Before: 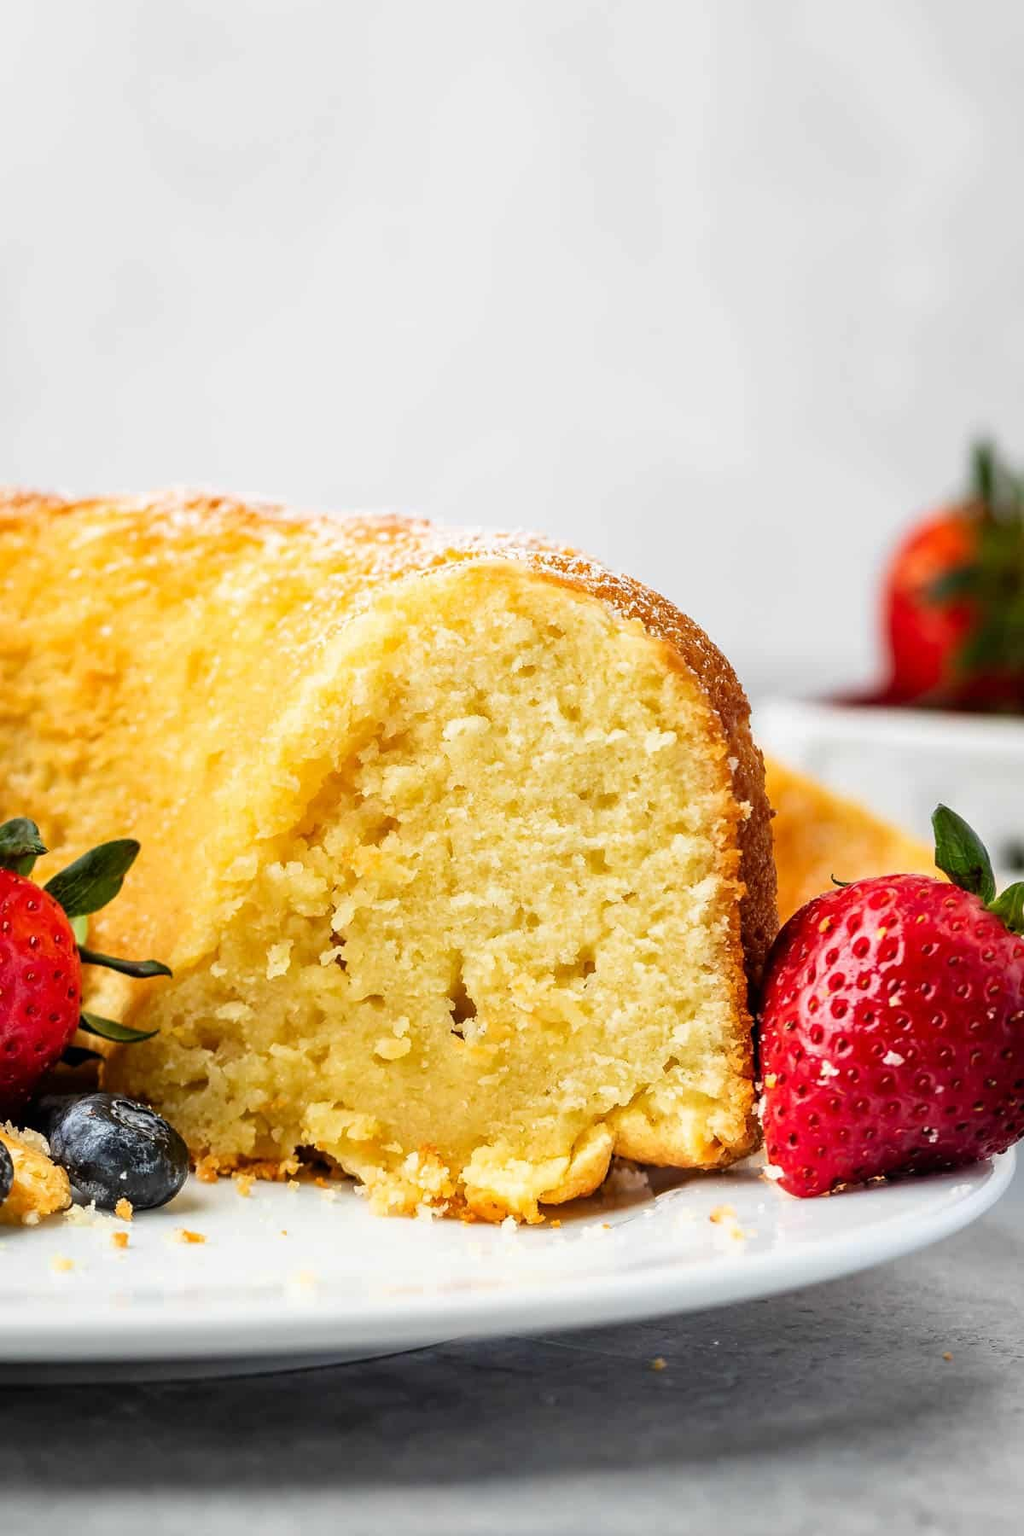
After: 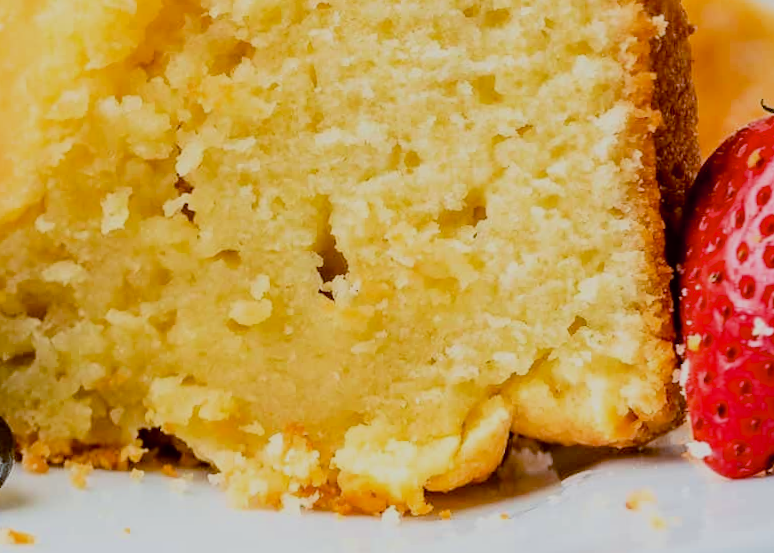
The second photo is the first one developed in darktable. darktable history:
filmic rgb: black relative exposure -7.15 EV, white relative exposure 5.36 EV, hardness 3.02, color science v6 (2022)
rotate and perspective: rotation -1°, crop left 0.011, crop right 0.989, crop top 0.025, crop bottom 0.975
crop: left 18.091%, top 51.13%, right 17.525%, bottom 16.85%
color balance: lift [1, 1.015, 1.004, 0.985], gamma [1, 0.958, 0.971, 1.042], gain [1, 0.956, 0.977, 1.044]
